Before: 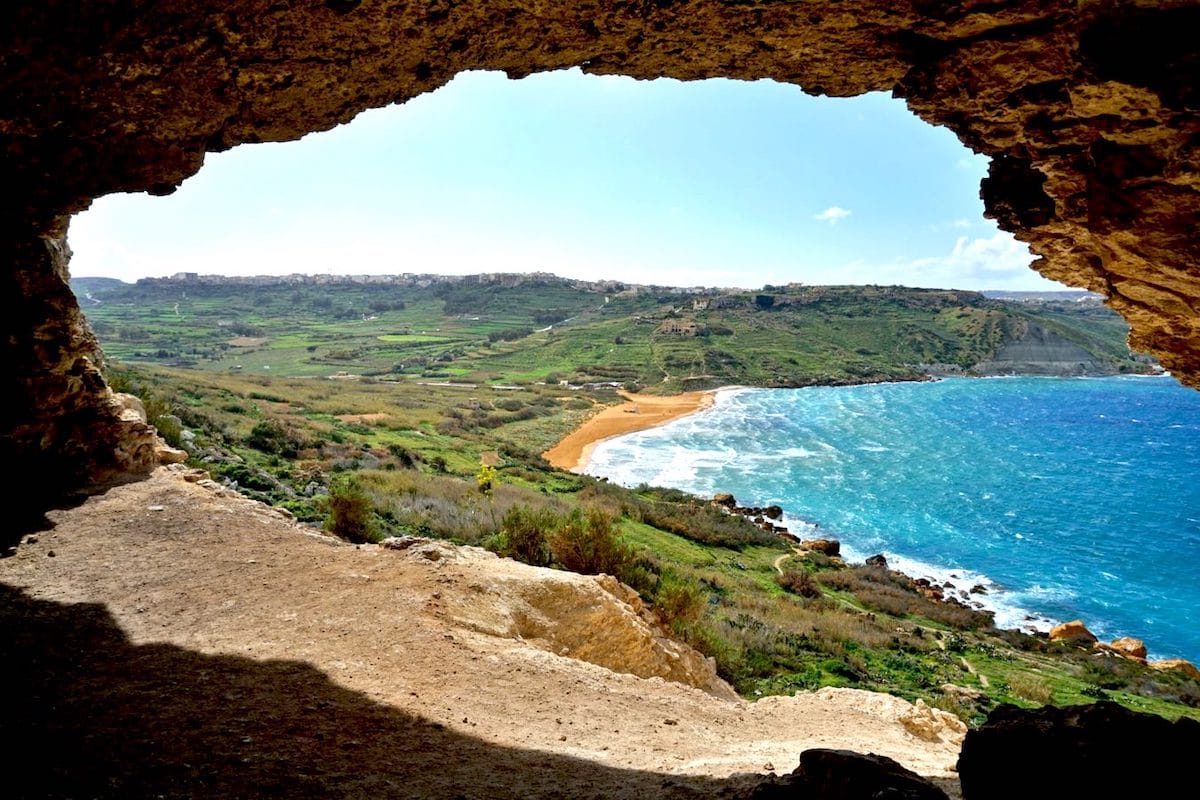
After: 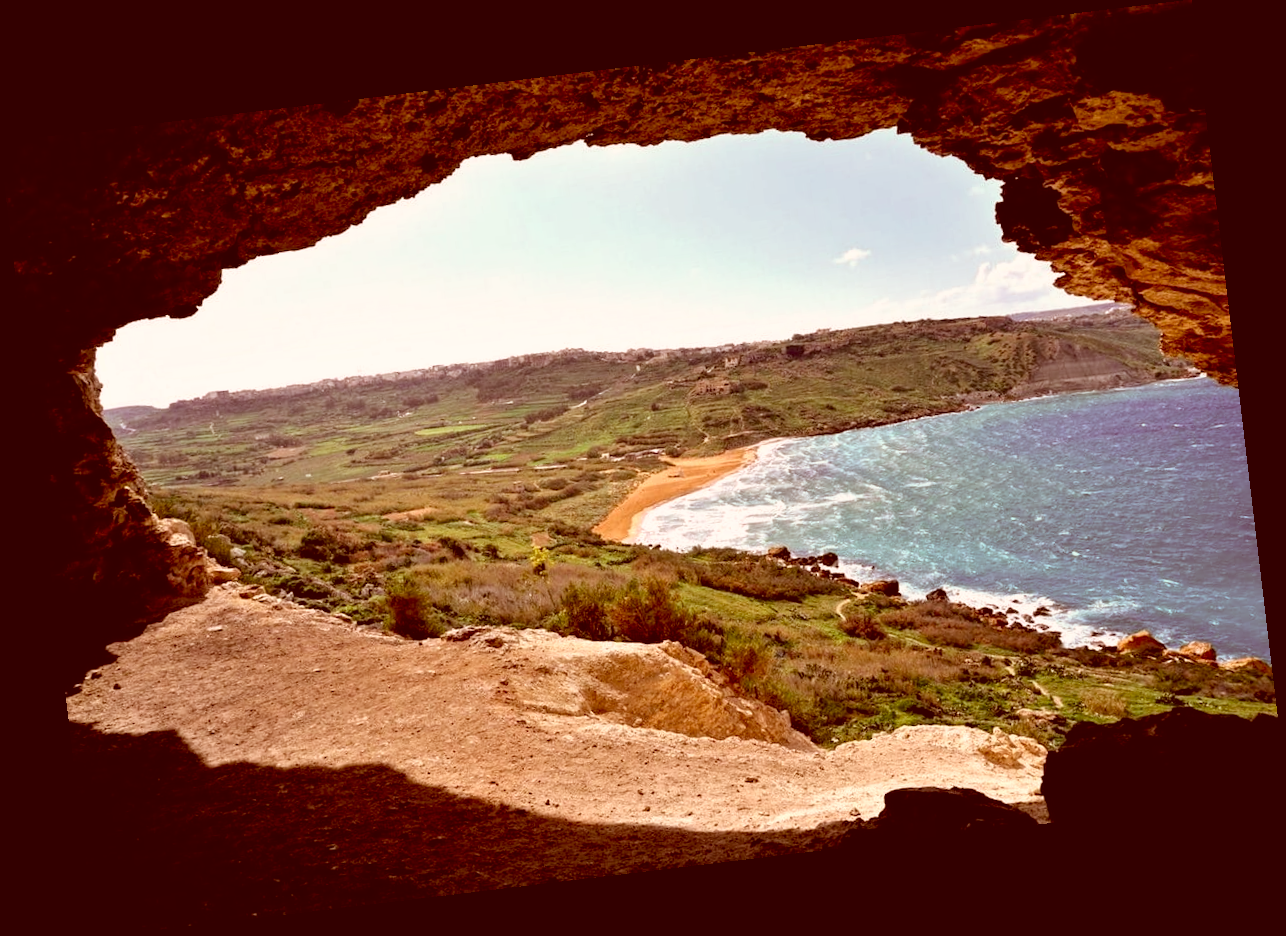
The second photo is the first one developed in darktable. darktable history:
color correction: highlights a* 9.03, highlights b* 8.71, shadows a* 40, shadows b* 40, saturation 0.8
rotate and perspective: rotation -6.83°, automatic cropping off
